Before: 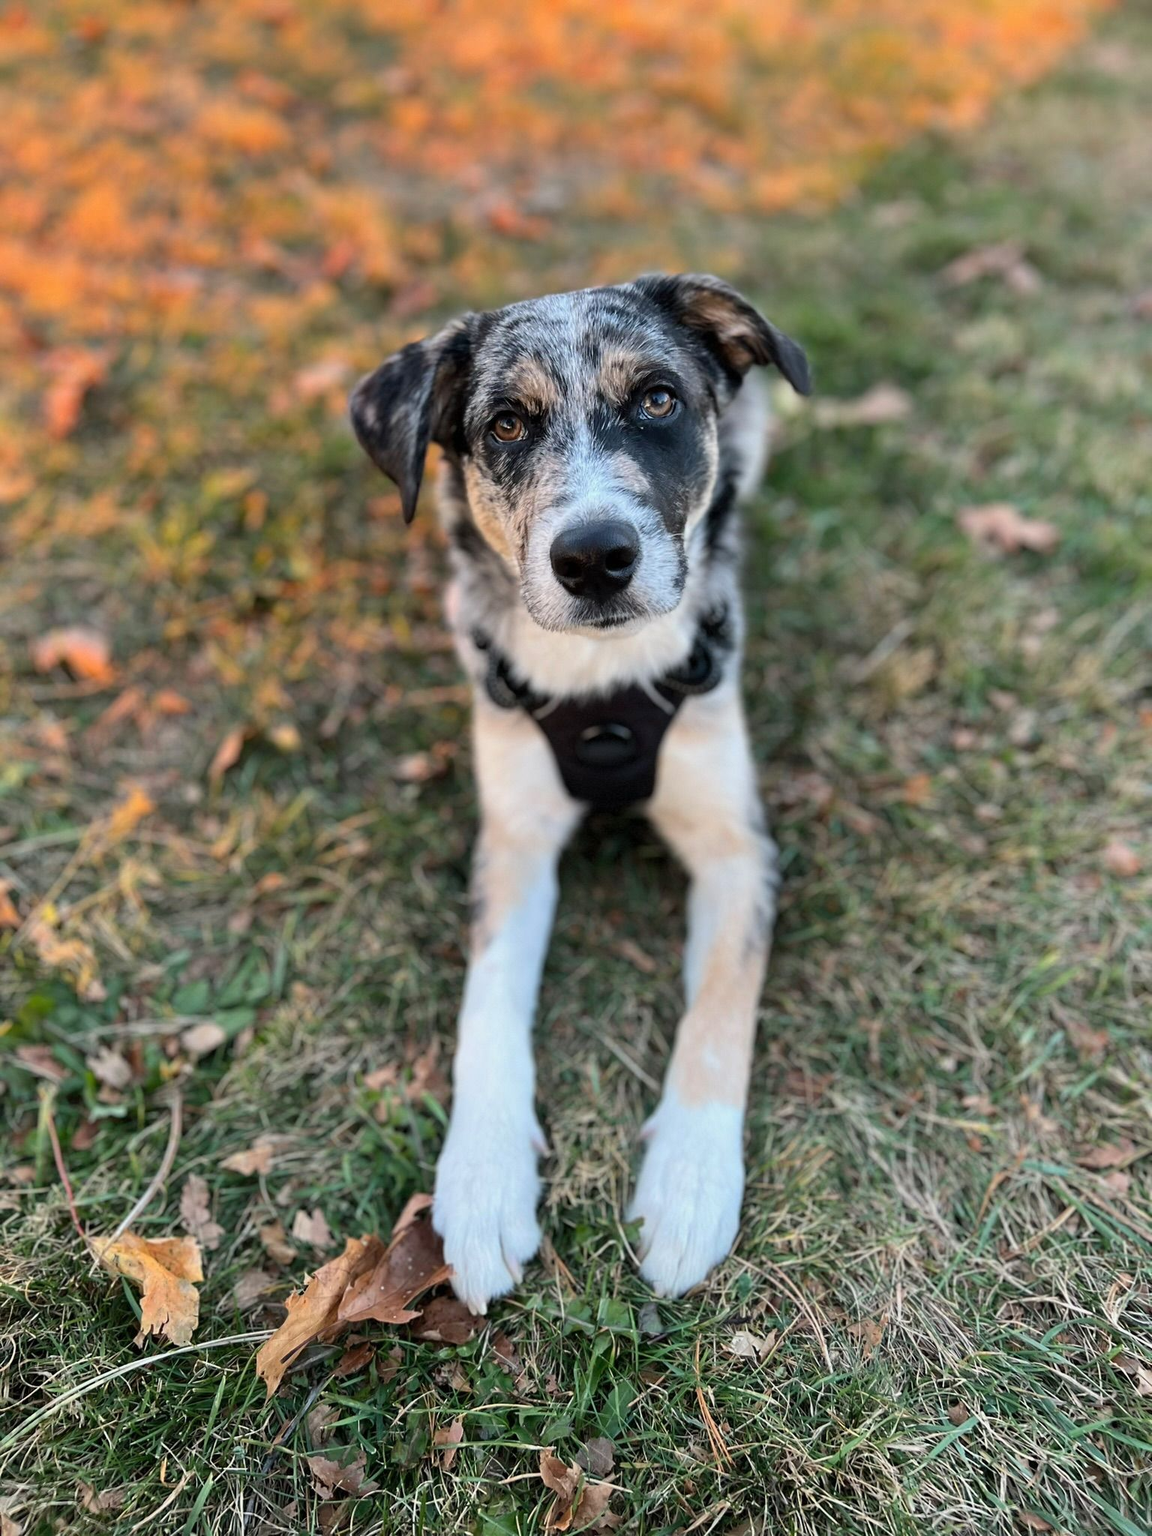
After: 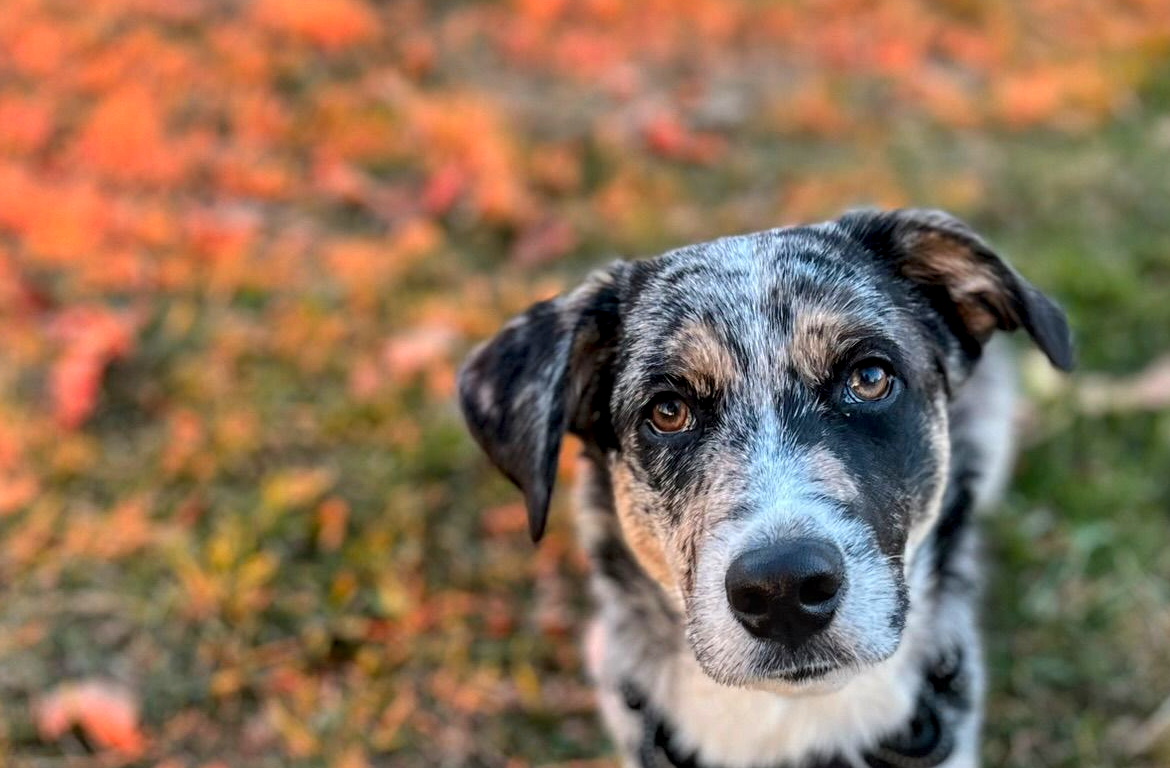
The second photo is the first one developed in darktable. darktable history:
local contrast: detail 130%
color zones: curves: ch1 [(0.24, 0.629) (0.75, 0.5)]; ch2 [(0.255, 0.454) (0.745, 0.491)]
crop: left 0.541%, top 7.638%, right 23.286%, bottom 54.815%
